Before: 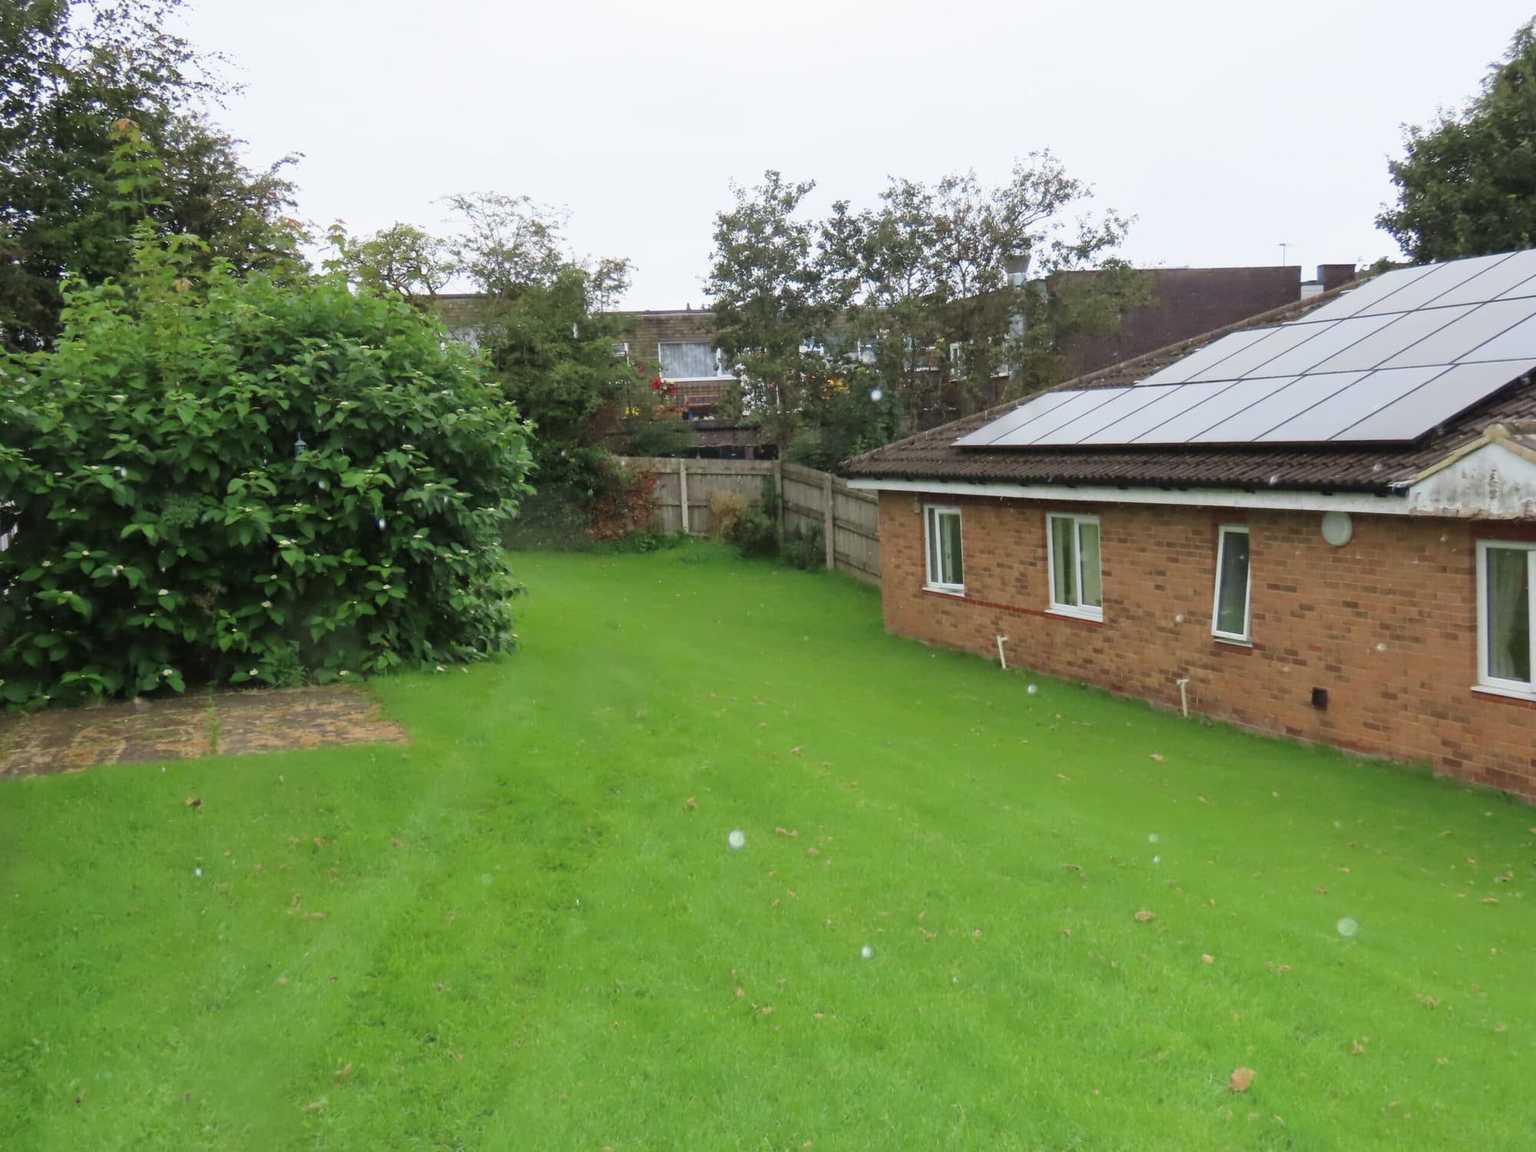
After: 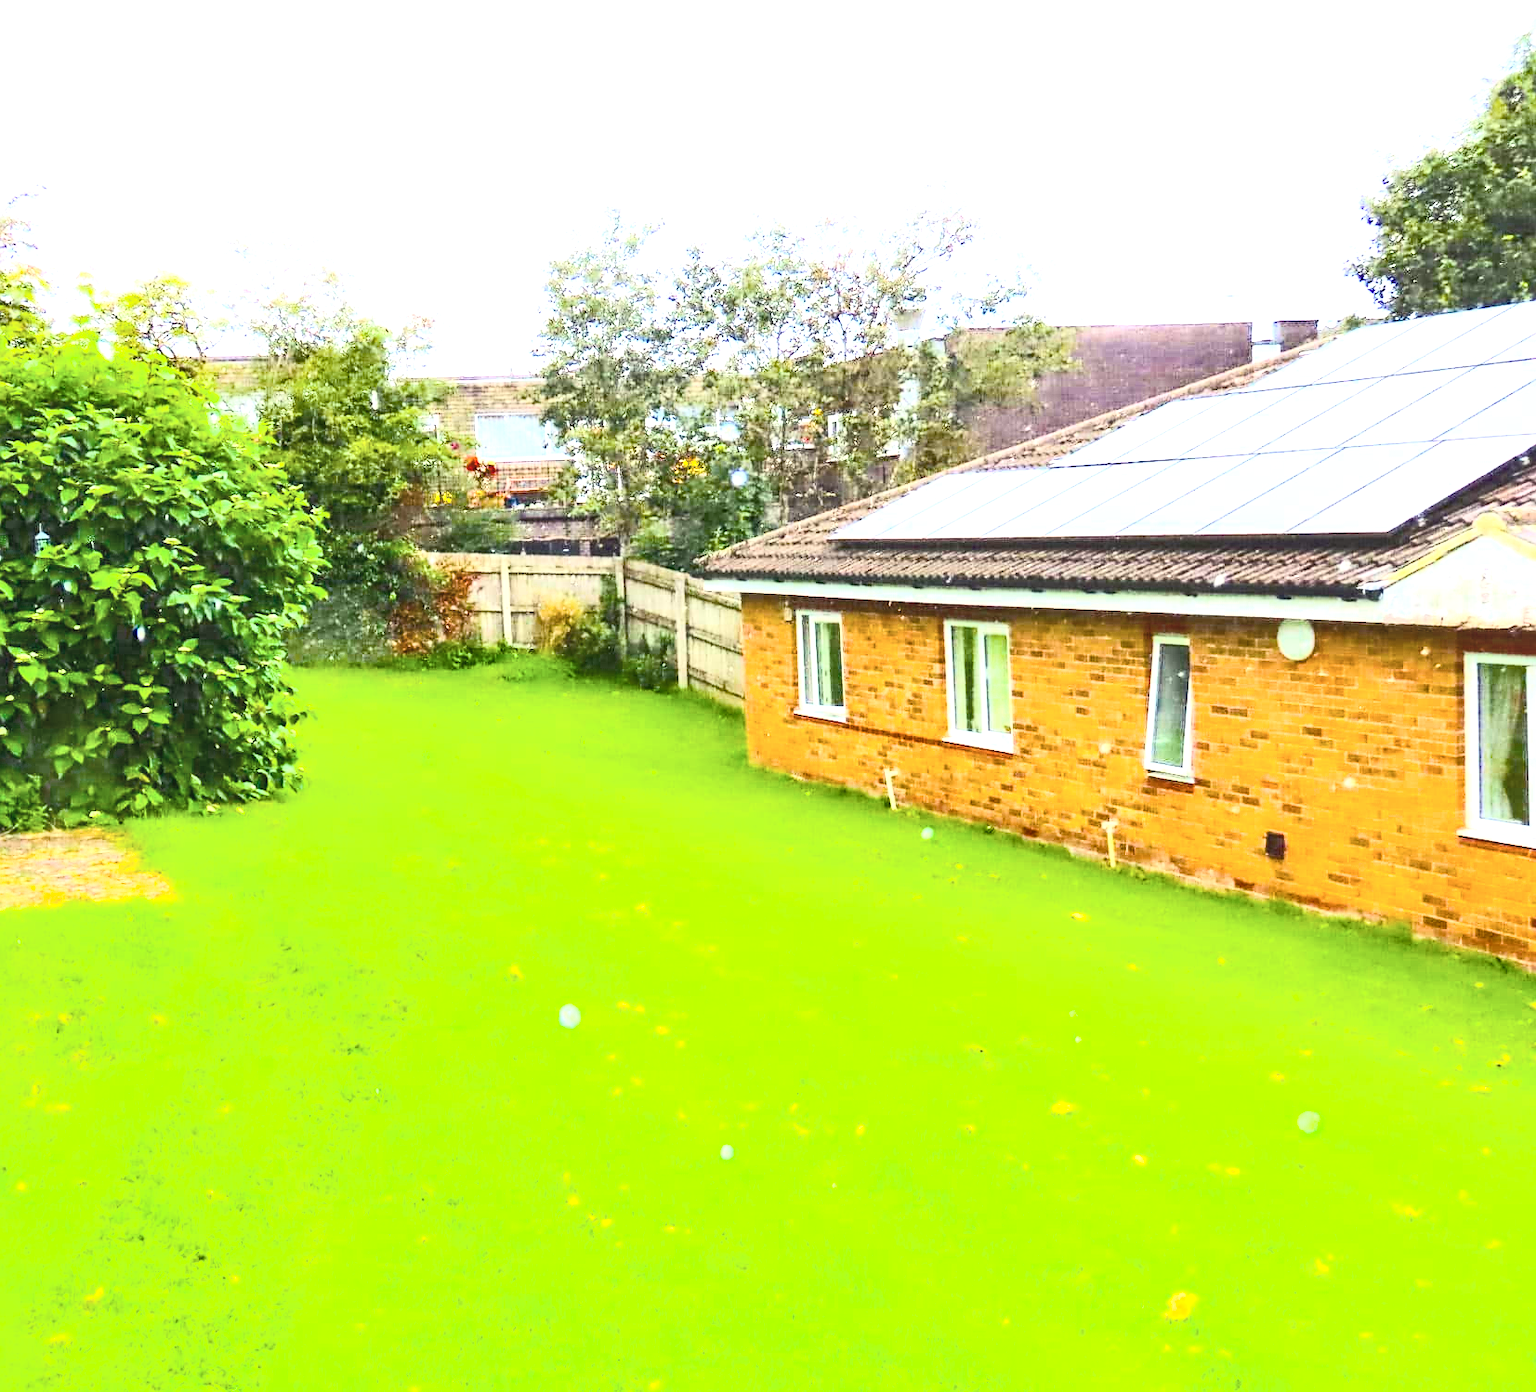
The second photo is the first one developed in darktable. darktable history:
contrast brightness saturation: contrast 0.424, brightness 0.564, saturation -0.203
crop: left 17.34%, bottom 0.039%
local contrast: detail 130%
exposure: black level correction 0, exposure 1.617 EV, compensate highlight preservation false
color balance rgb: shadows lift › chroma 3.133%, shadows lift › hue 281.89°, linear chroma grading › shadows 10.294%, linear chroma grading › highlights 8.949%, linear chroma grading › global chroma 15.503%, linear chroma grading › mid-tones 14.939%, perceptual saturation grading › global saturation 40.929%, perceptual brilliance grading › highlights 10.687%, perceptual brilliance grading › shadows -10.927%, global vibrance 16.099%, saturation formula JzAzBz (2021)
sharpen: radius 1.905, amount 0.412, threshold 1.561
shadows and highlights: shadows 36.21, highlights -27.6, soften with gaussian
